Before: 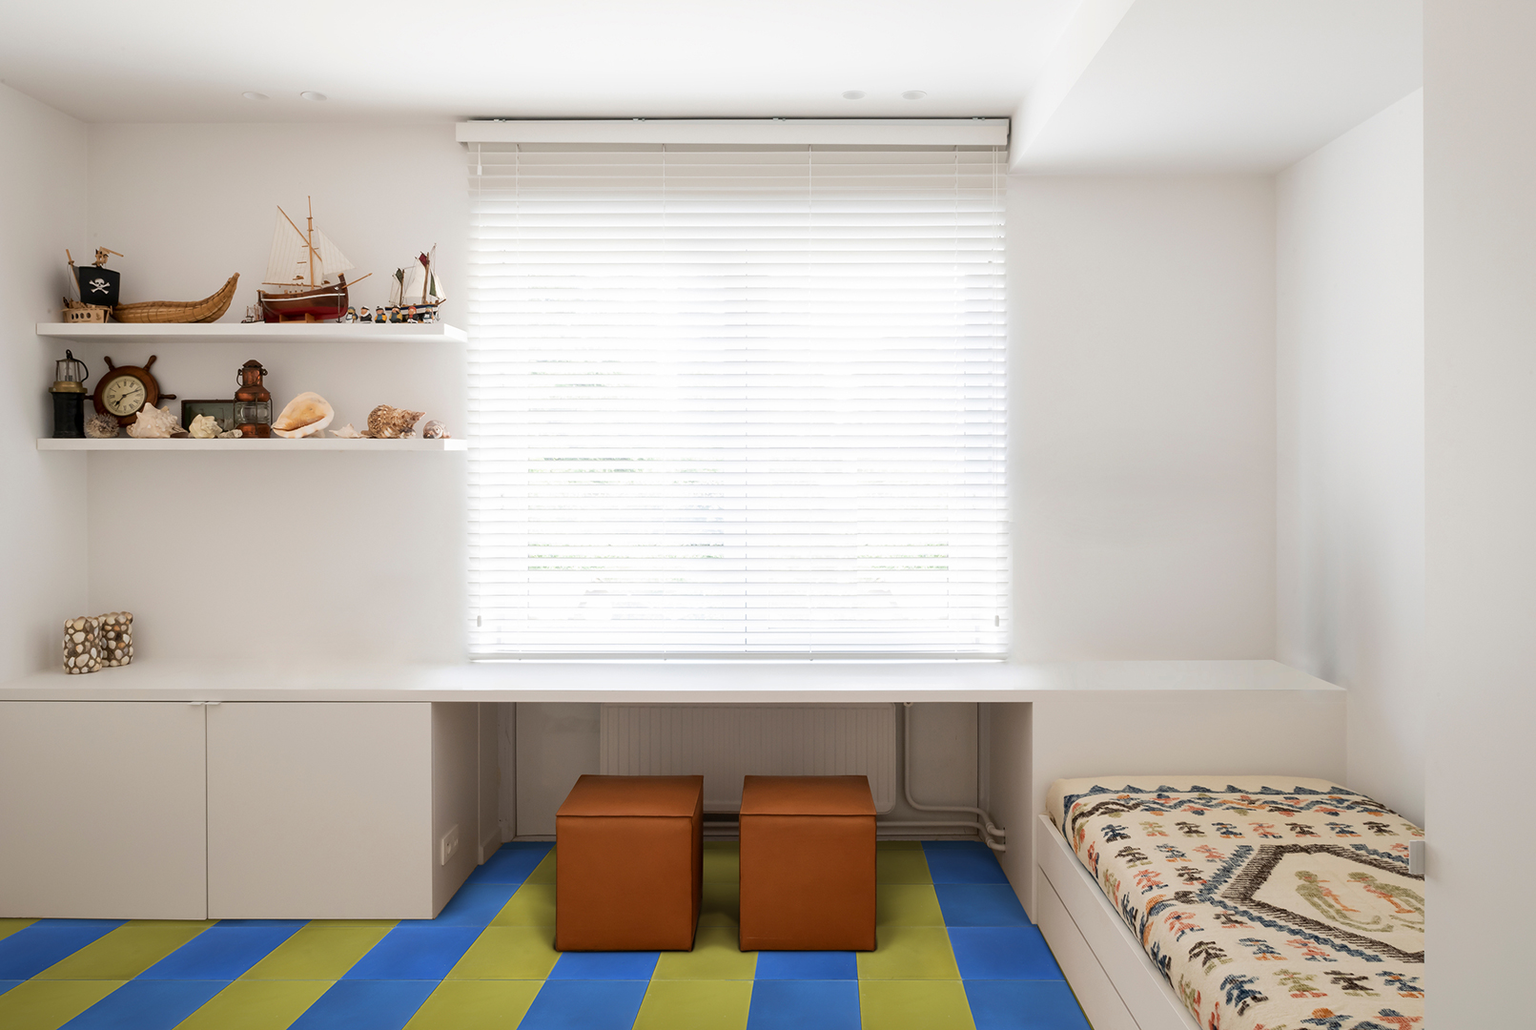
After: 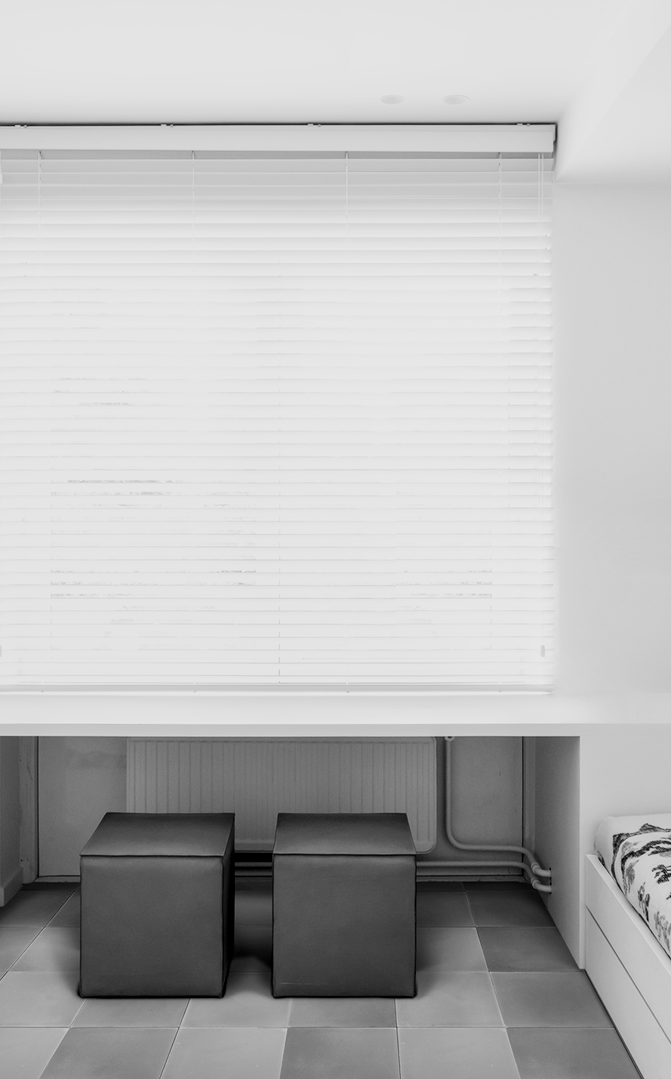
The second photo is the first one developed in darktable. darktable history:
color calibration: output gray [0.267, 0.423, 0.261, 0], illuminant same as pipeline (D50), adaptation none (bypass)
contrast brightness saturation: contrast 0.2, brightness 0.16, saturation 0.22
exposure: exposure -0.05 EV
filmic rgb: black relative exposure -7.65 EV, white relative exposure 4.56 EV, hardness 3.61
color correction: highlights a* 5.59, highlights b* 5.24, saturation 0.68
monochrome: size 3.1
local contrast: on, module defaults
crop: left 31.229%, right 27.105%
